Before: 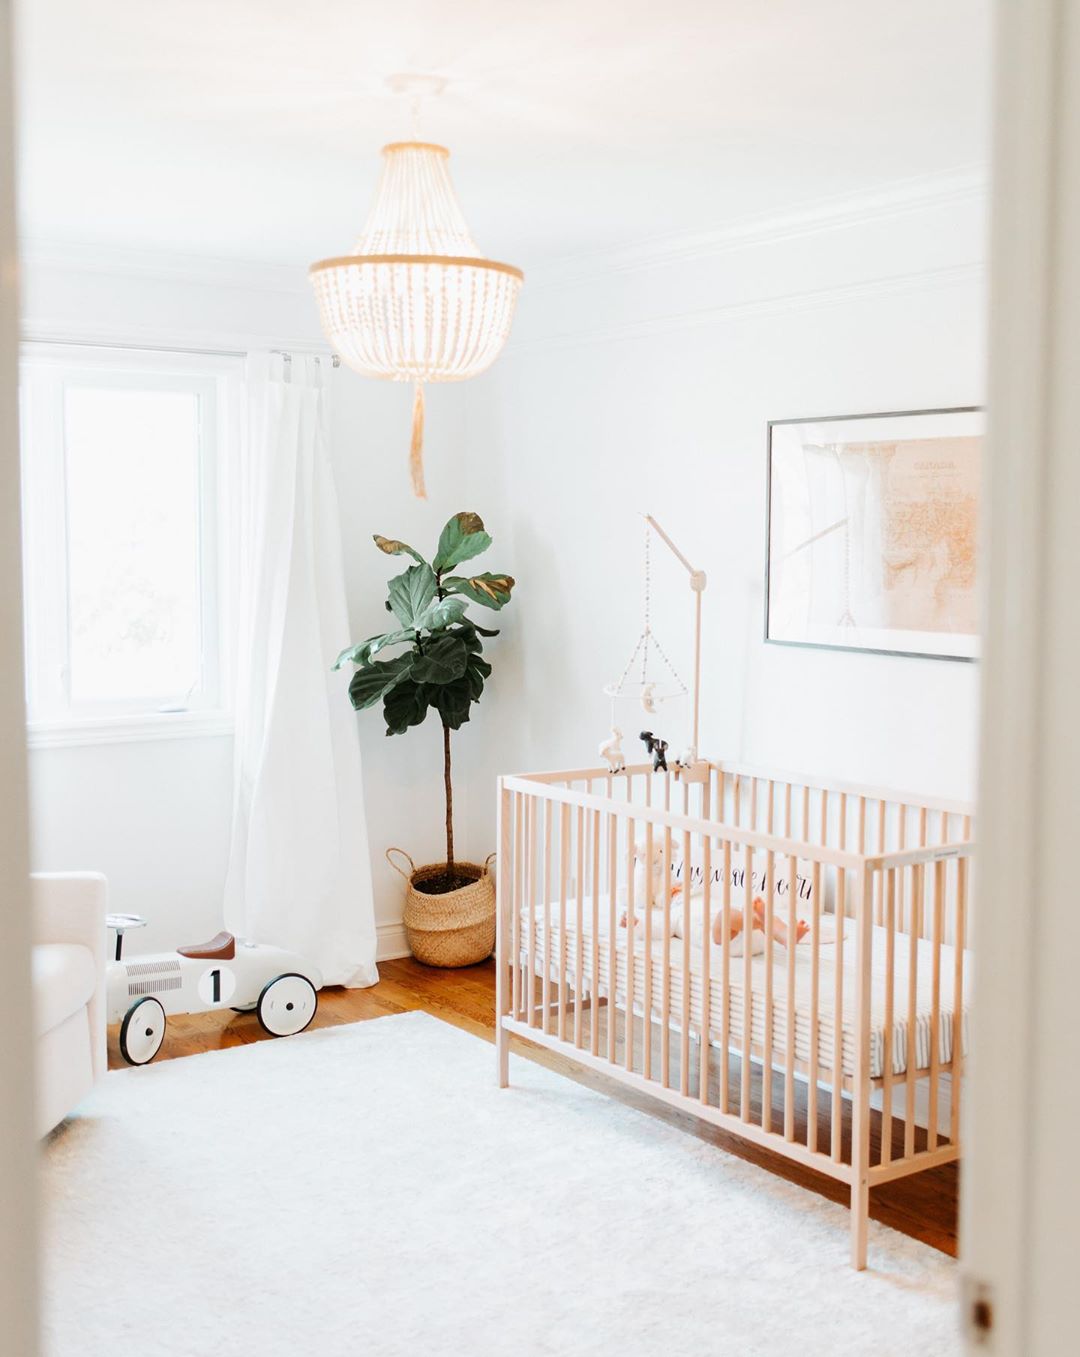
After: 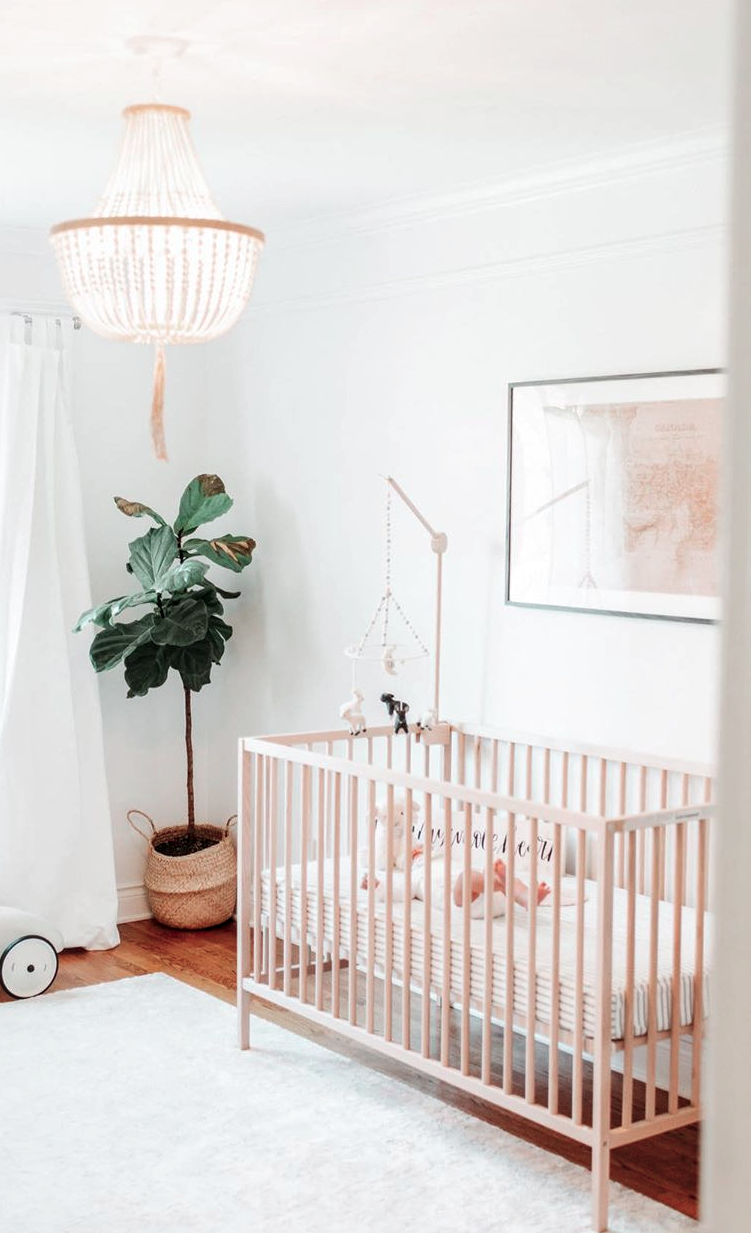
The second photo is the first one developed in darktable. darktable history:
crop and rotate: left 24.034%, top 2.838%, right 6.406%, bottom 6.299%
local contrast: on, module defaults
white balance: emerald 1
color contrast: blue-yellow contrast 0.62
exposure: black level correction 0.001, exposure 0.014 EV, compensate highlight preservation false
